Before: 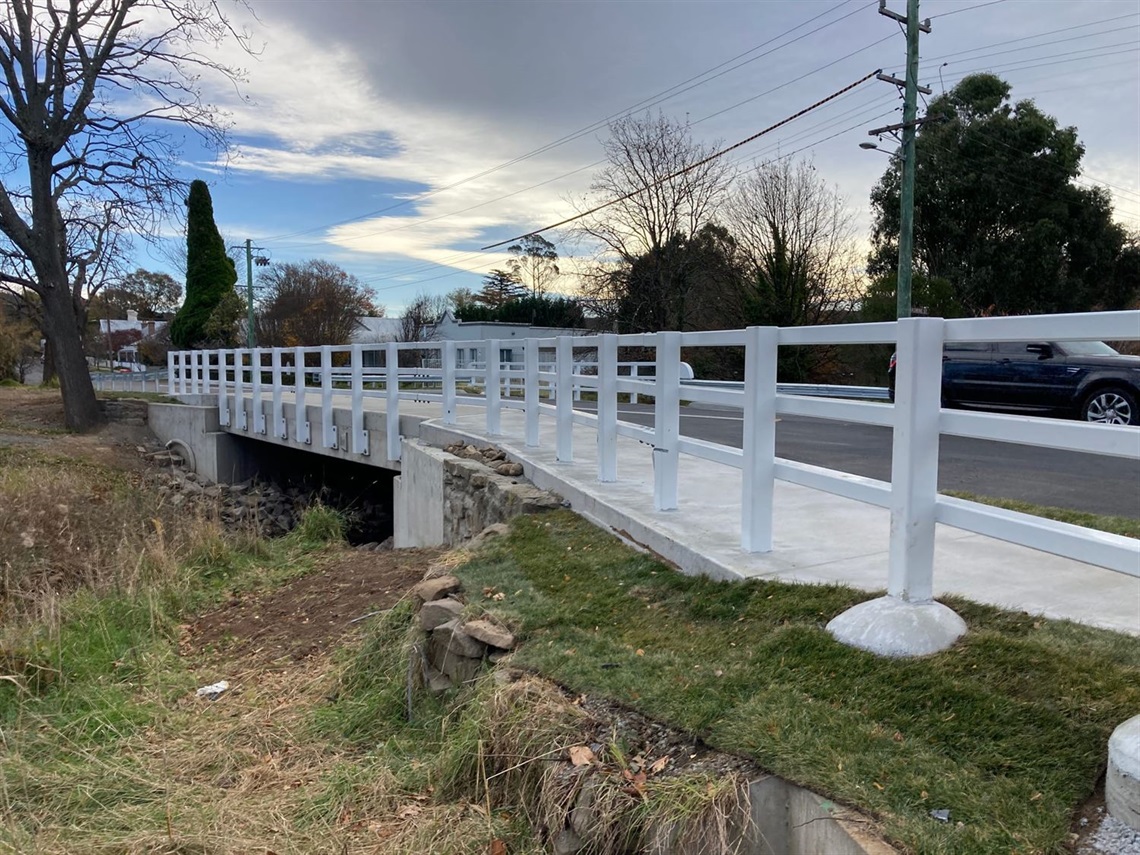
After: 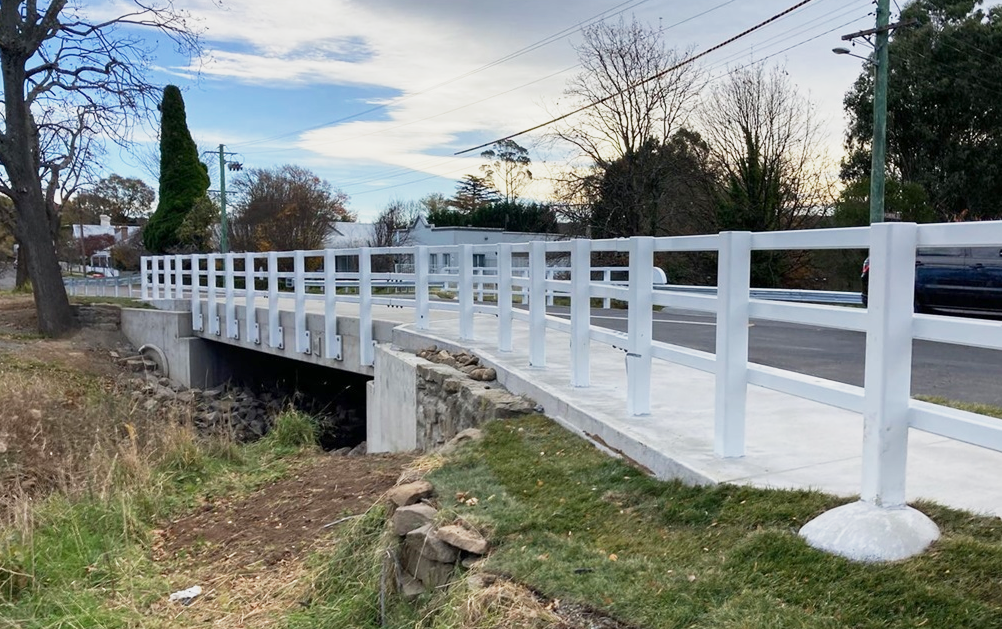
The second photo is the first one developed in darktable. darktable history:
base curve: curves: ch0 [(0, 0) (0.088, 0.125) (0.176, 0.251) (0.354, 0.501) (0.613, 0.749) (1, 0.877)], preserve colors none
crop and rotate: left 2.425%, top 11.305%, right 9.6%, bottom 15.08%
